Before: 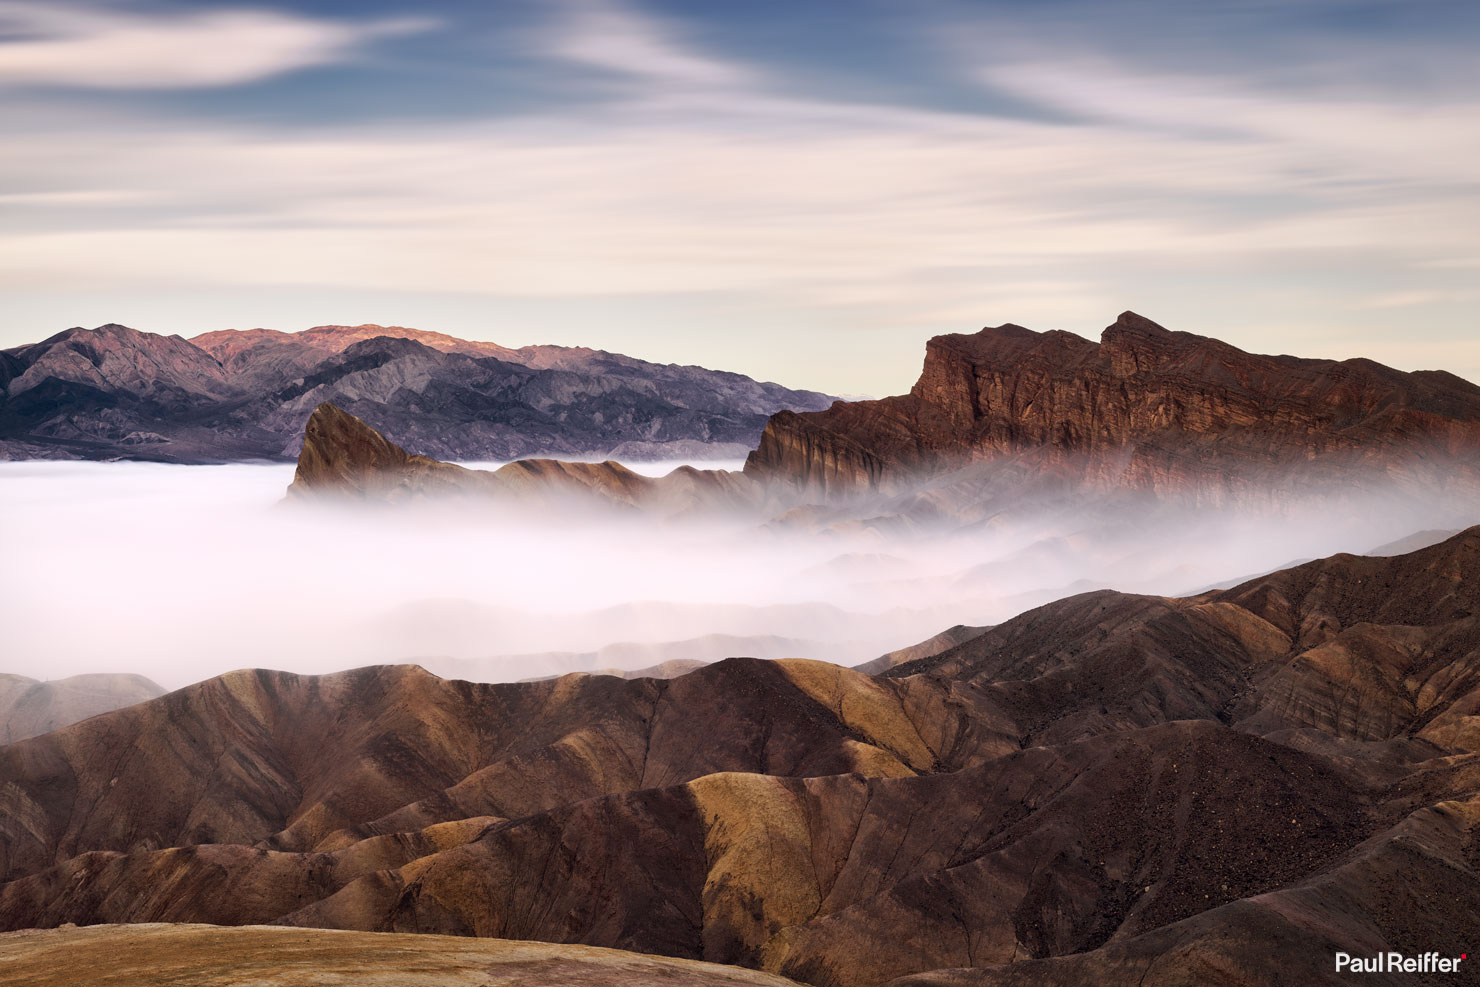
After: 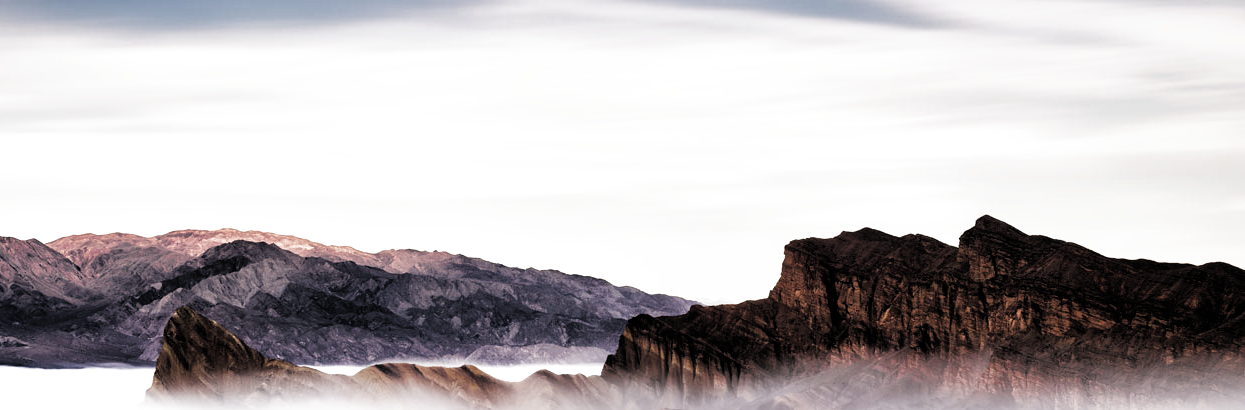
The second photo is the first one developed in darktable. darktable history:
crop and rotate: left 9.643%, top 9.765%, right 6.209%, bottom 48.673%
filmic rgb: black relative exposure -3.63 EV, white relative exposure 2.12 EV, hardness 3.64, color science v4 (2020)
